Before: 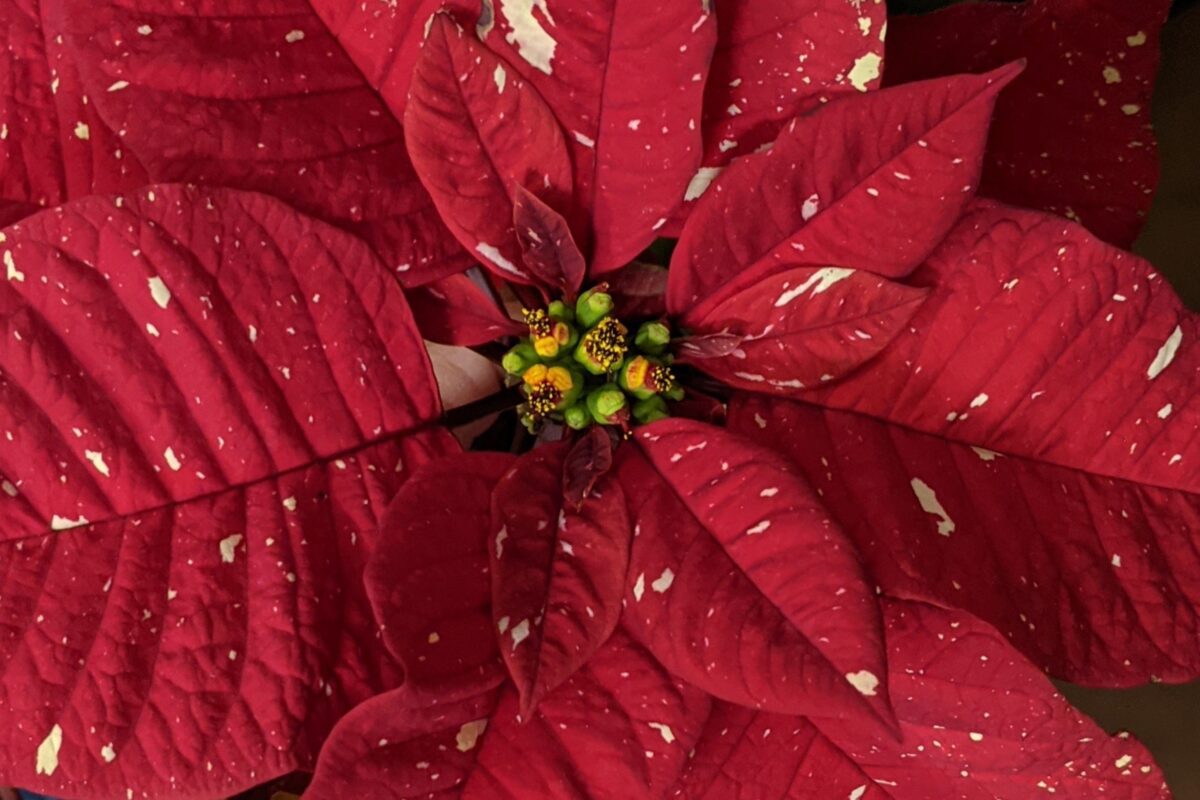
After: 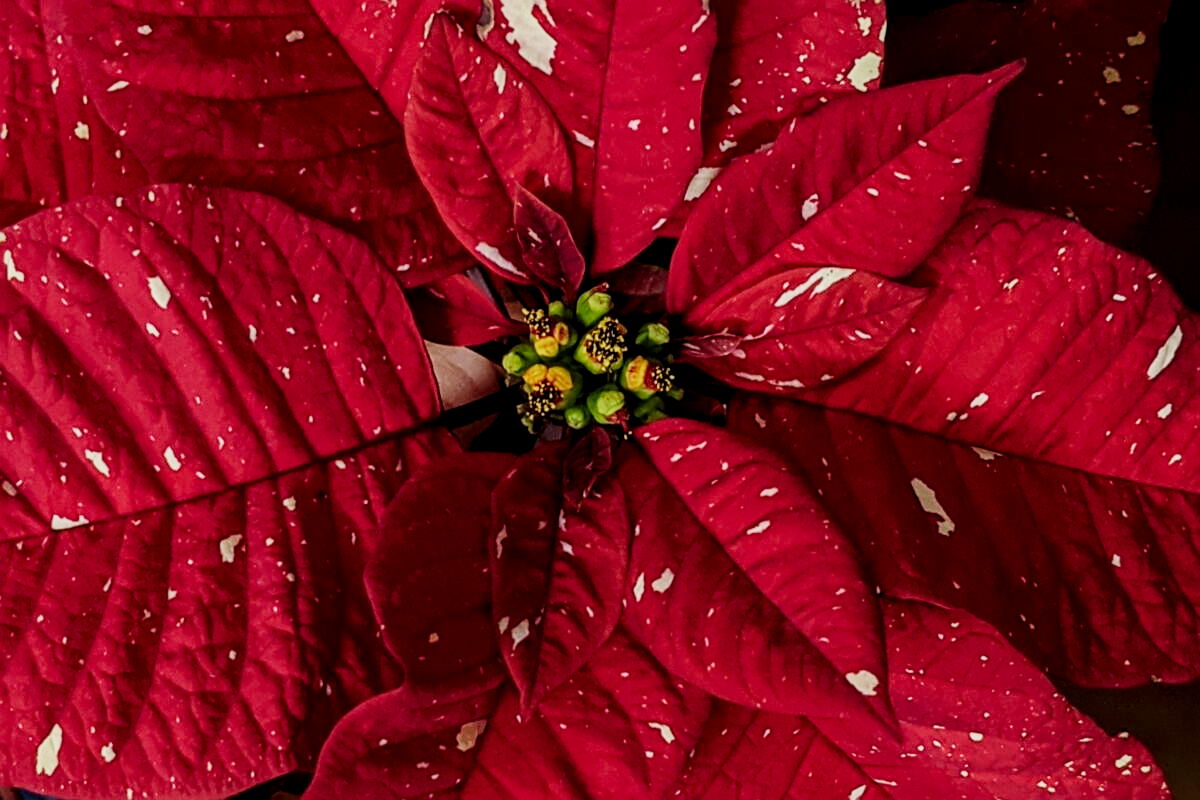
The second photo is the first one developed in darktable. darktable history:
sharpen: amount 0.478
local contrast: on, module defaults
sigmoid: contrast 1.6, skew -0.2, preserve hue 0%, red attenuation 0.1, red rotation 0.035, green attenuation 0.1, green rotation -0.017, blue attenuation 0.15, blue rotation -0.052, base primaries Rec2020
